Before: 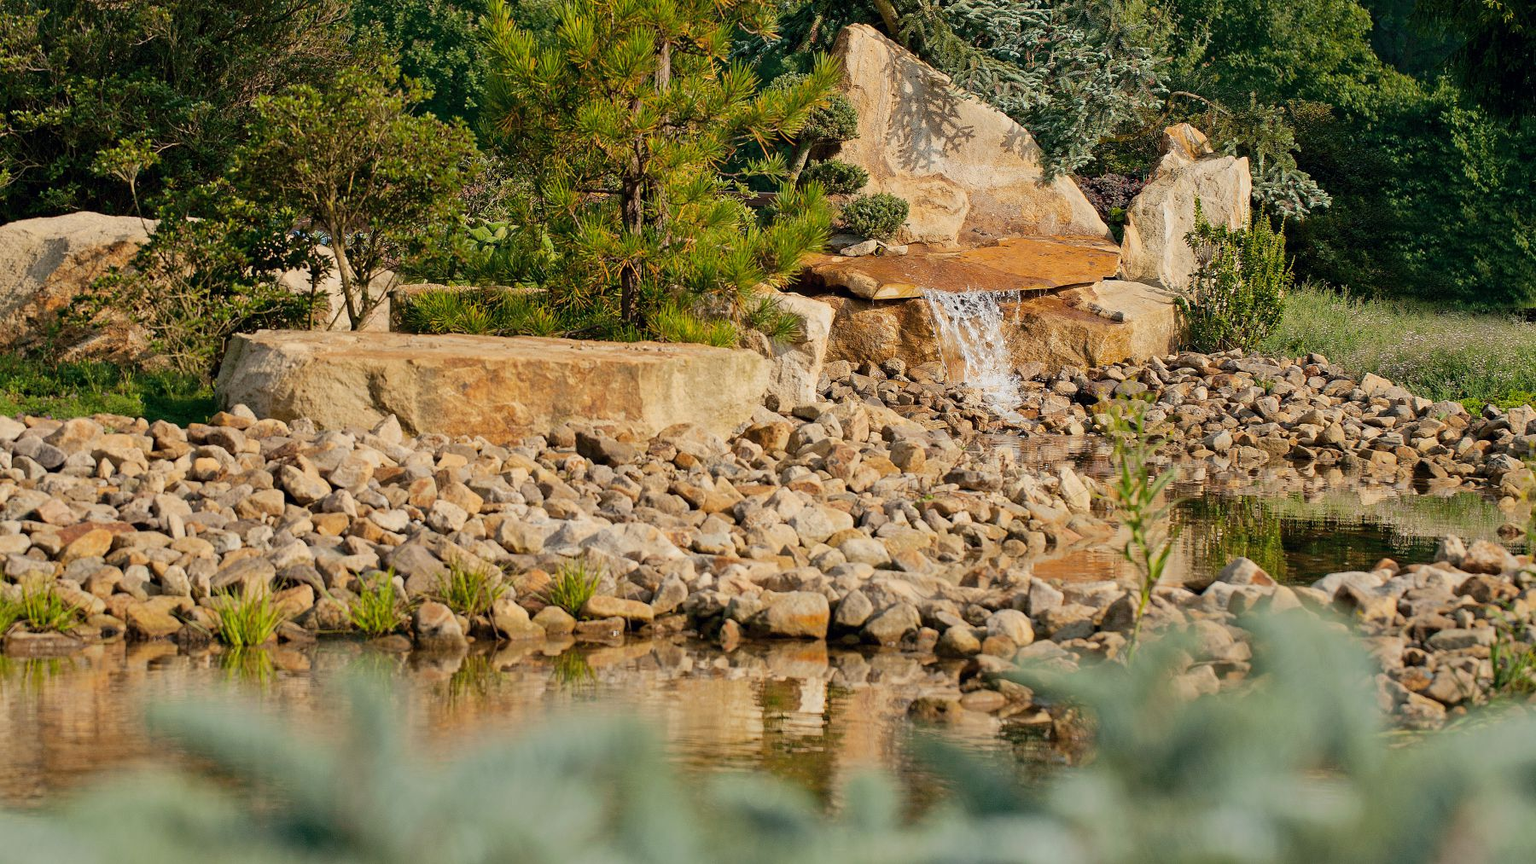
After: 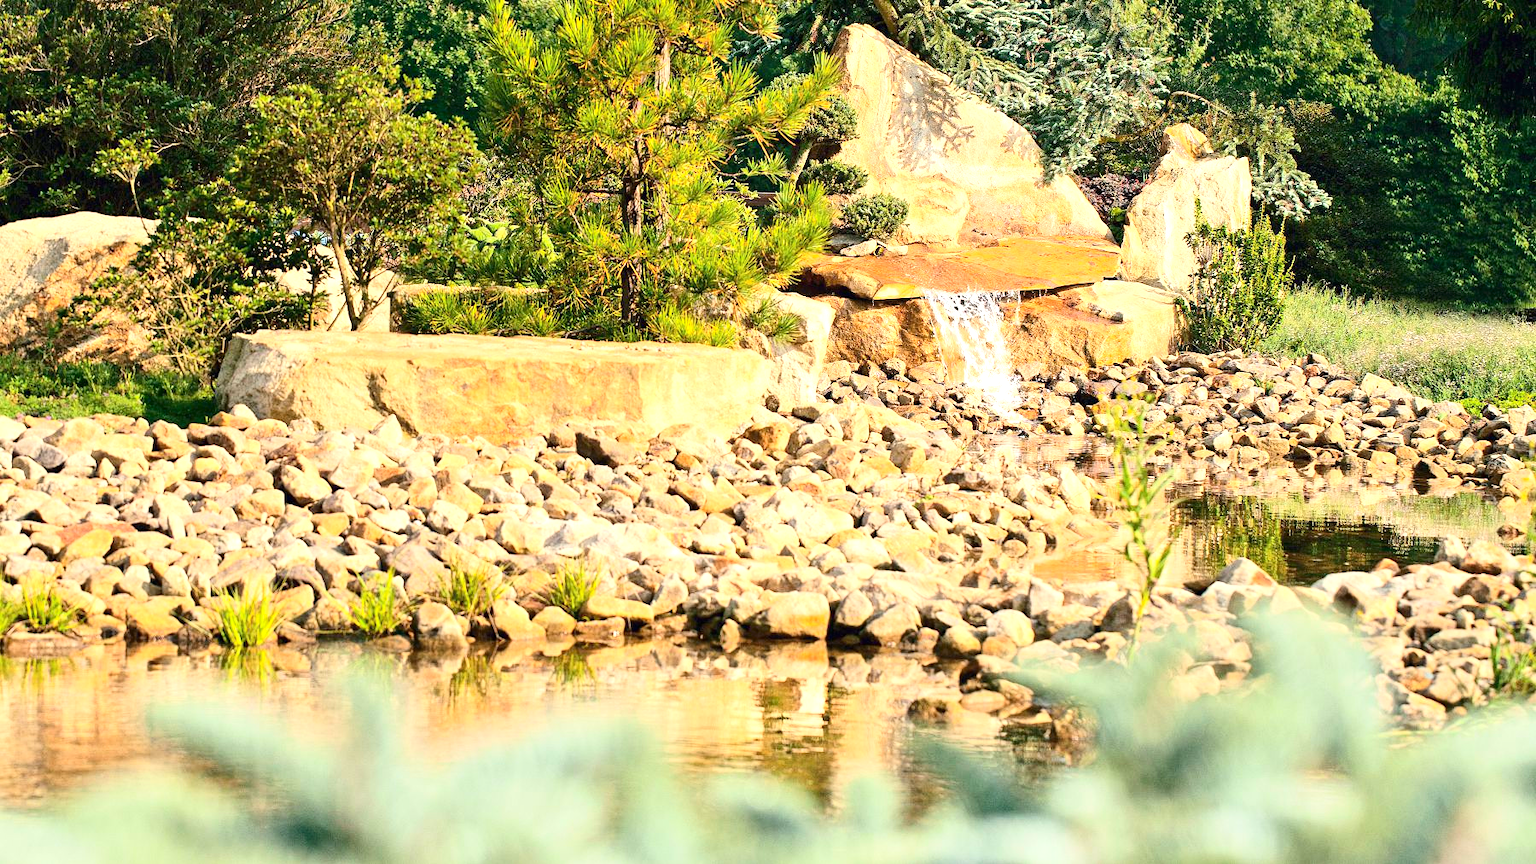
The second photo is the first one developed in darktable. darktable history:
color correction: saturation 1.11
contrast brightness saturation: contrast 0.24, brightness 0.09
exposure: black level correction 0, exposure 1.2 EV, compensate highlight preservation false
